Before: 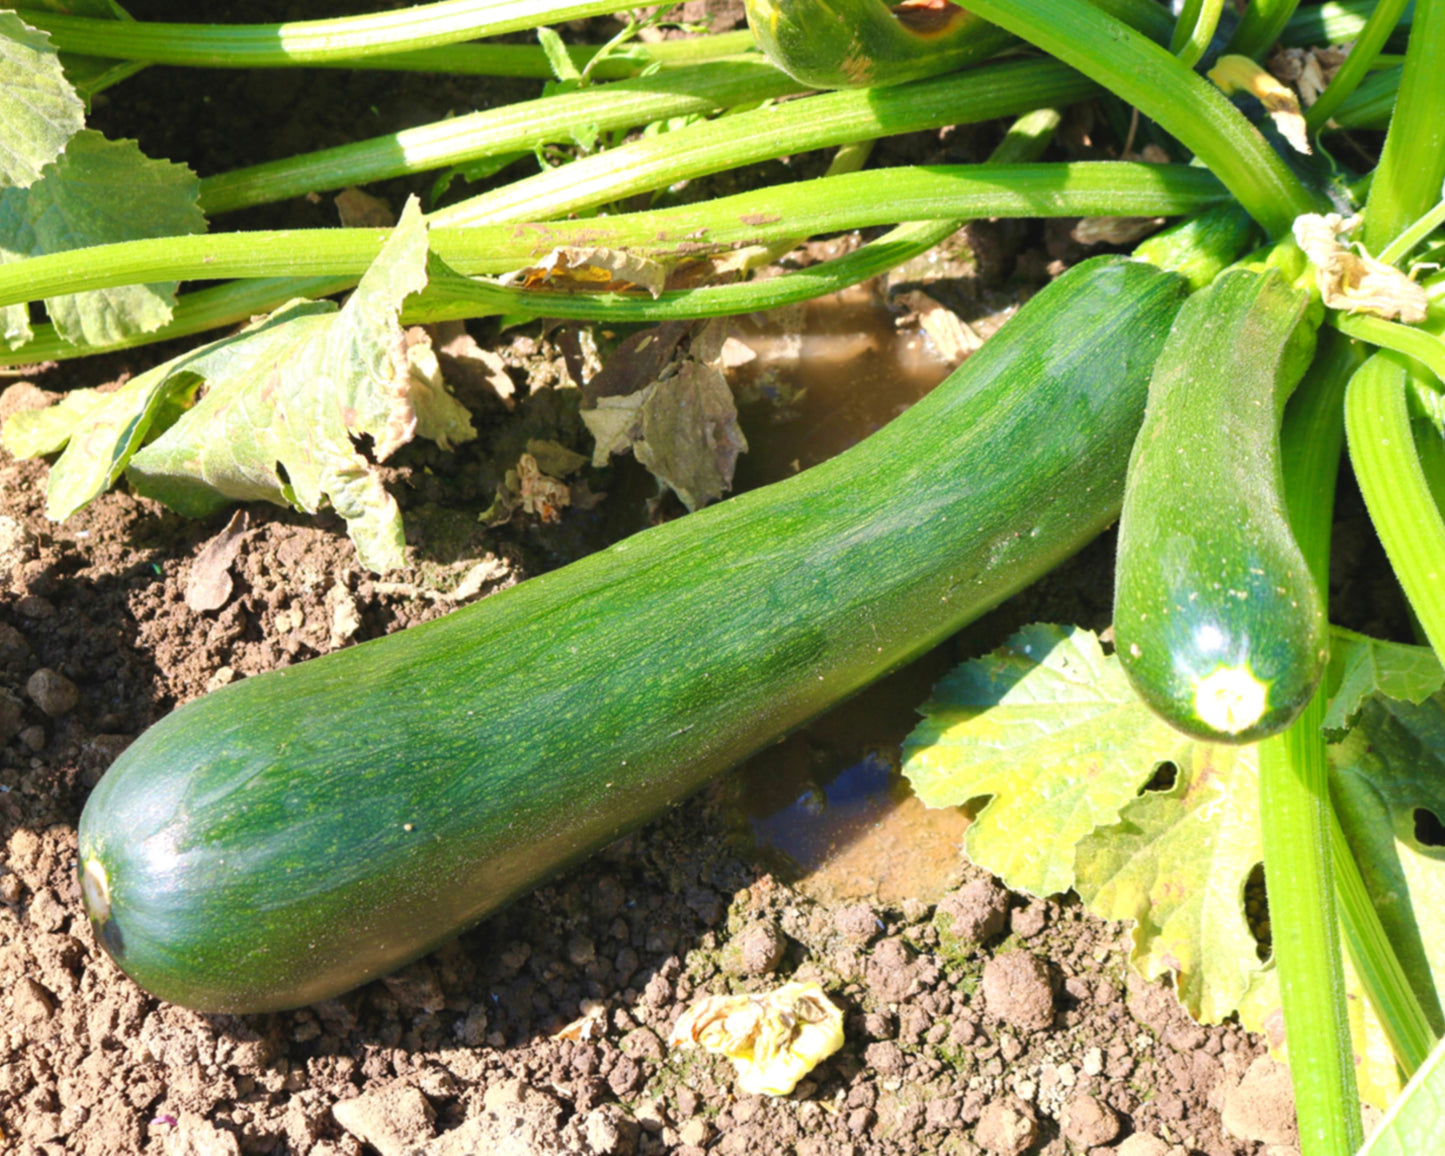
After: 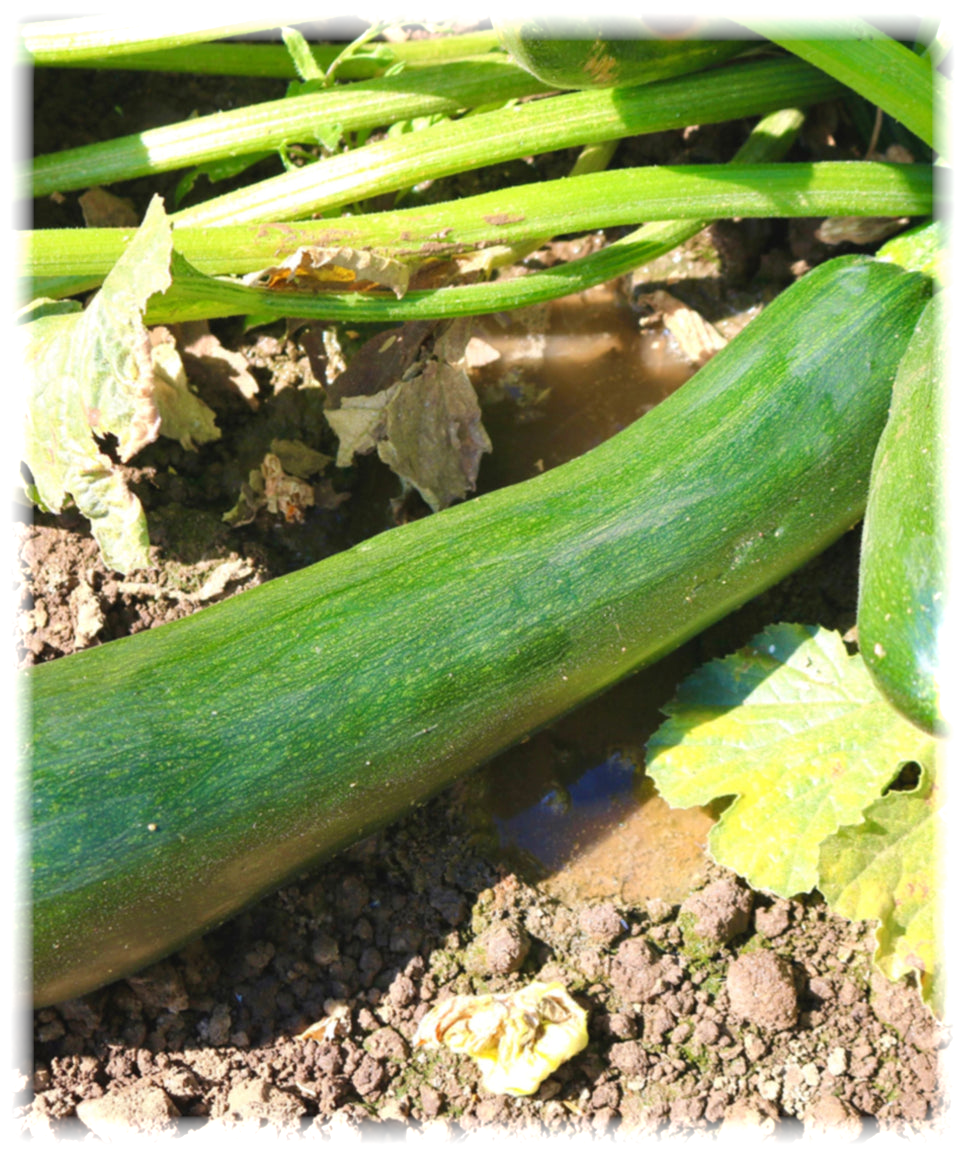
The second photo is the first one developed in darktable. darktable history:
vignetting: fall-off start 93%, fall-off radius 5%, brightness 1, saturation -0.49, automatic ratio true, width/height ratio 1.332, shape 0.04, unbound false
crop and rotate: left 17.732%, right 15.423%
